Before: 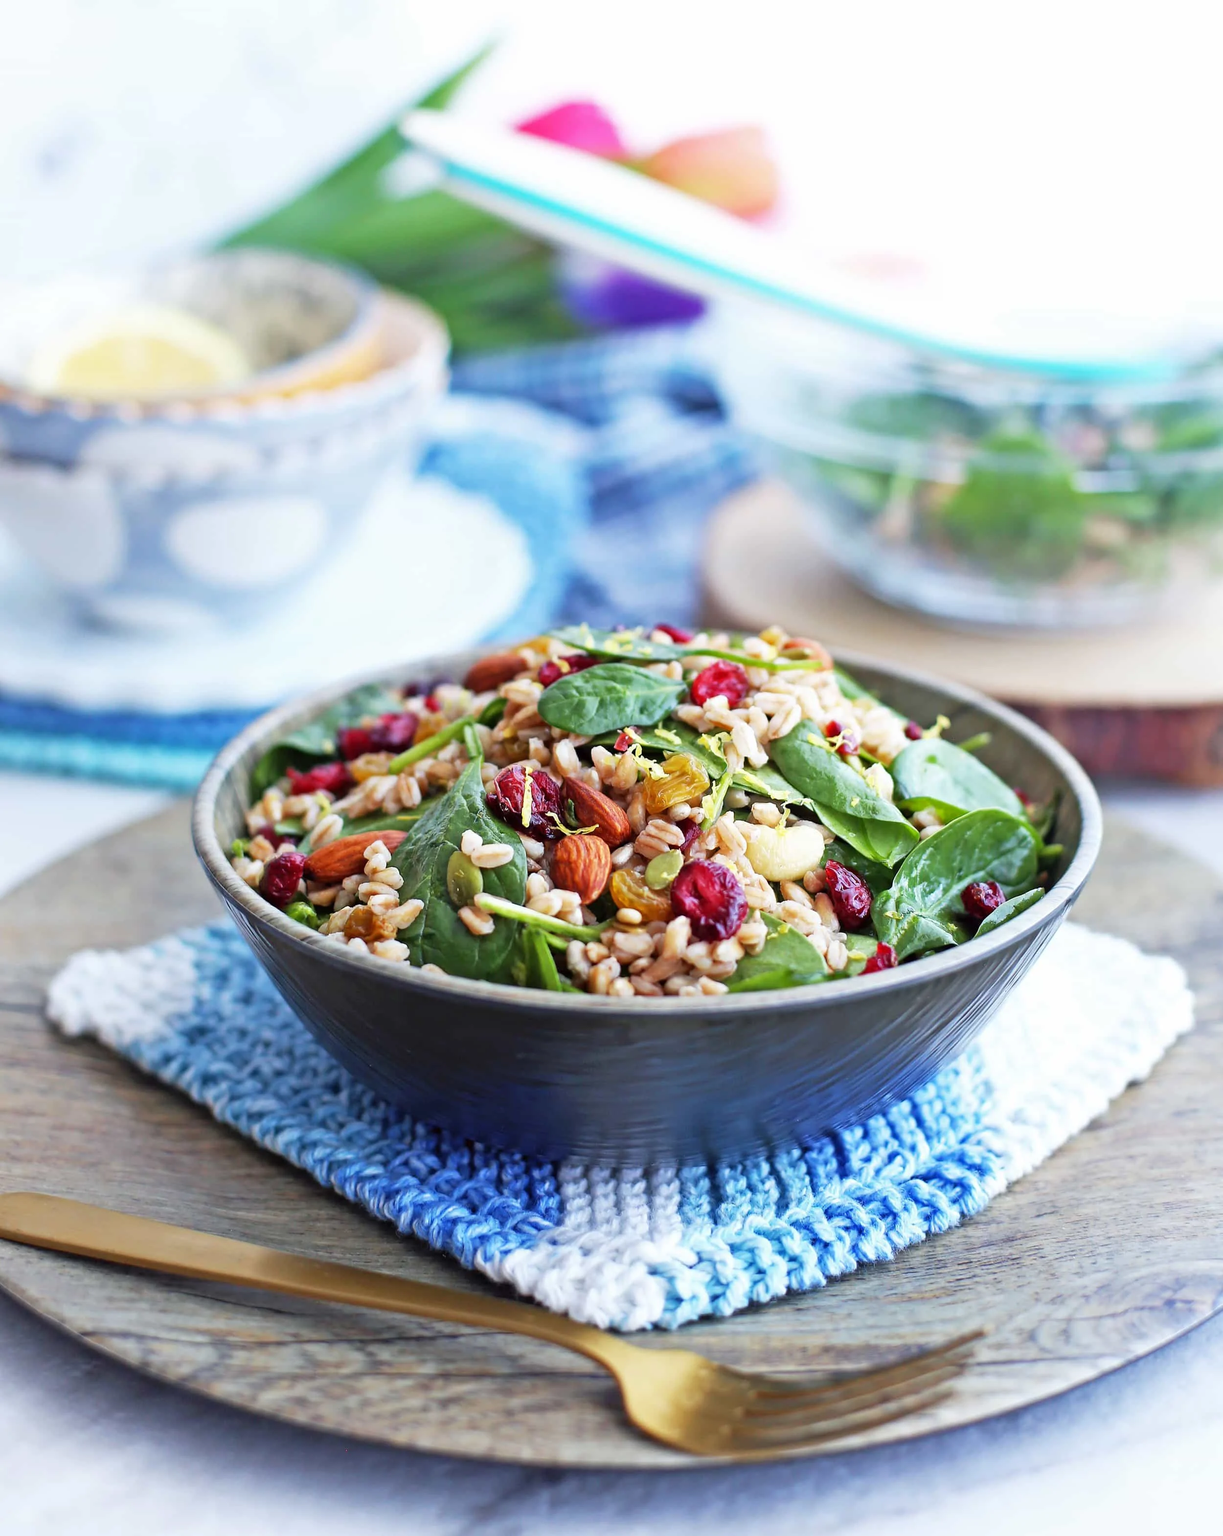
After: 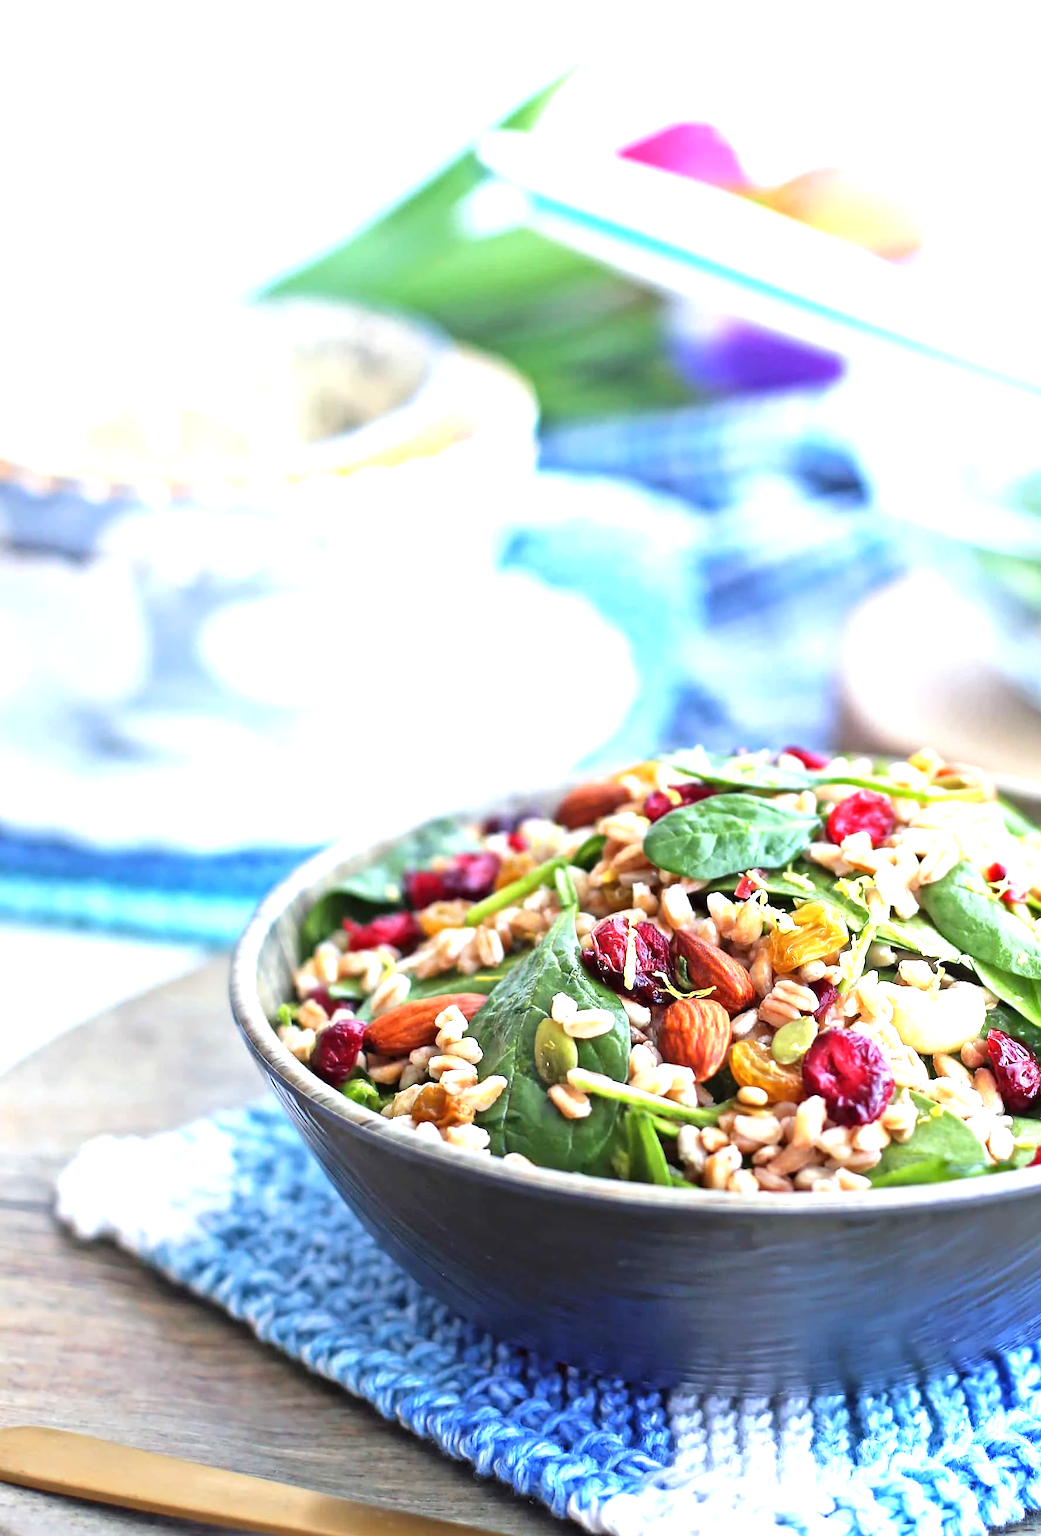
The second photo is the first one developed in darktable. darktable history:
crop: right 28.742%, bottom 16.395%
exposure: black level correction 0, exposure 0.884 EV, compensate exposure bias true, compensate highlight preservation false
